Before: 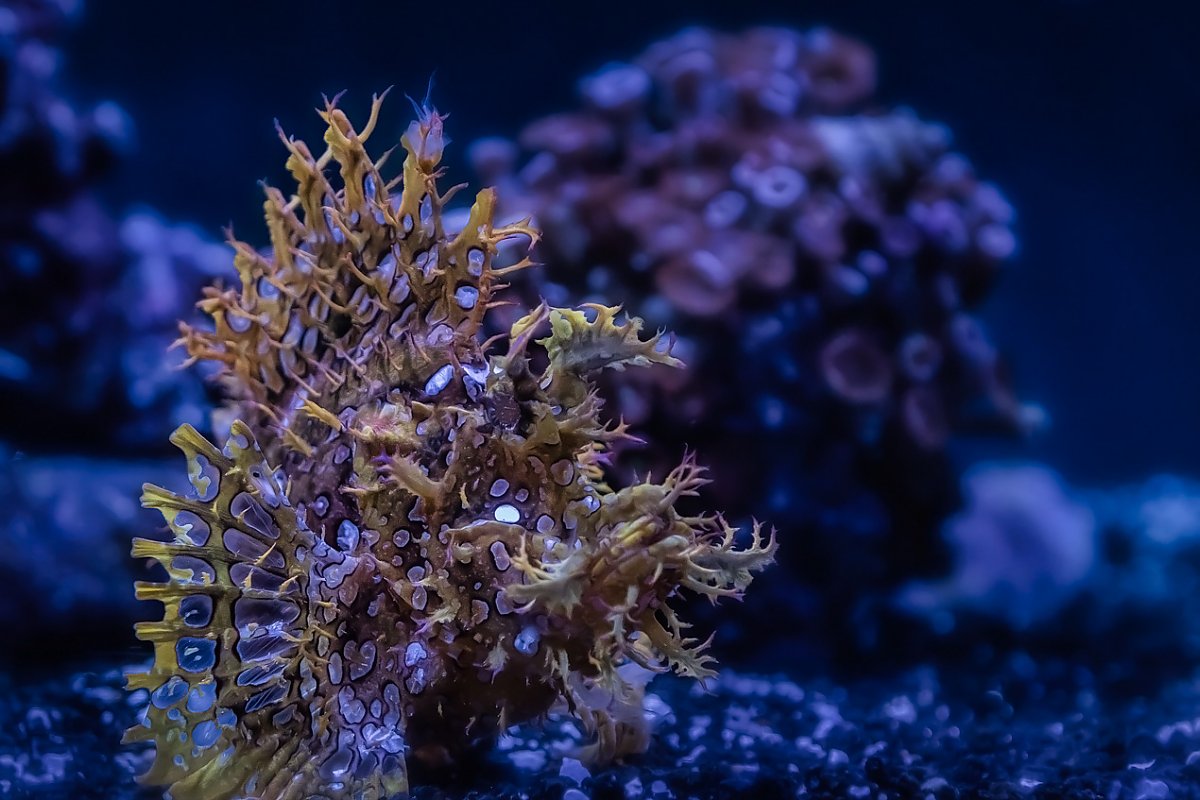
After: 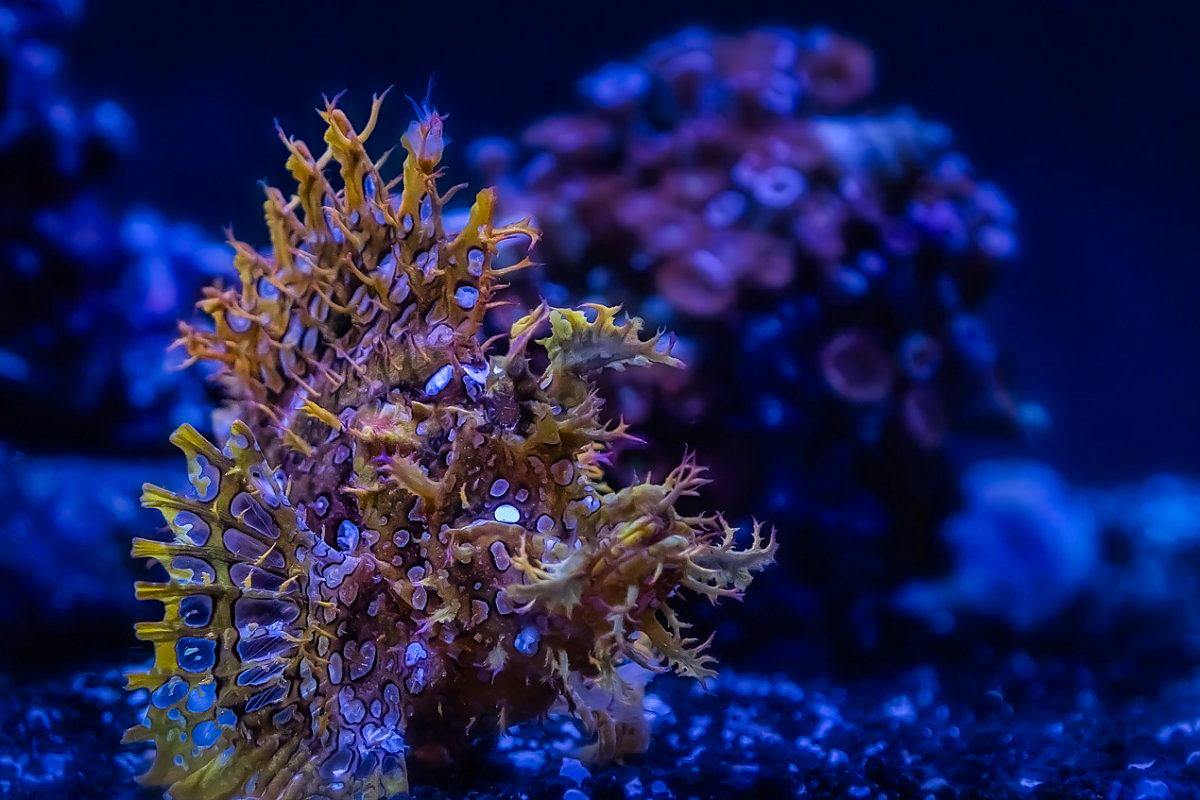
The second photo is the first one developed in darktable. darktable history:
color balance rgb: linear chroma grading › global chroma 14.64%, perceptual saturation grading › global saturation 25.422%, global vibrance 20%
